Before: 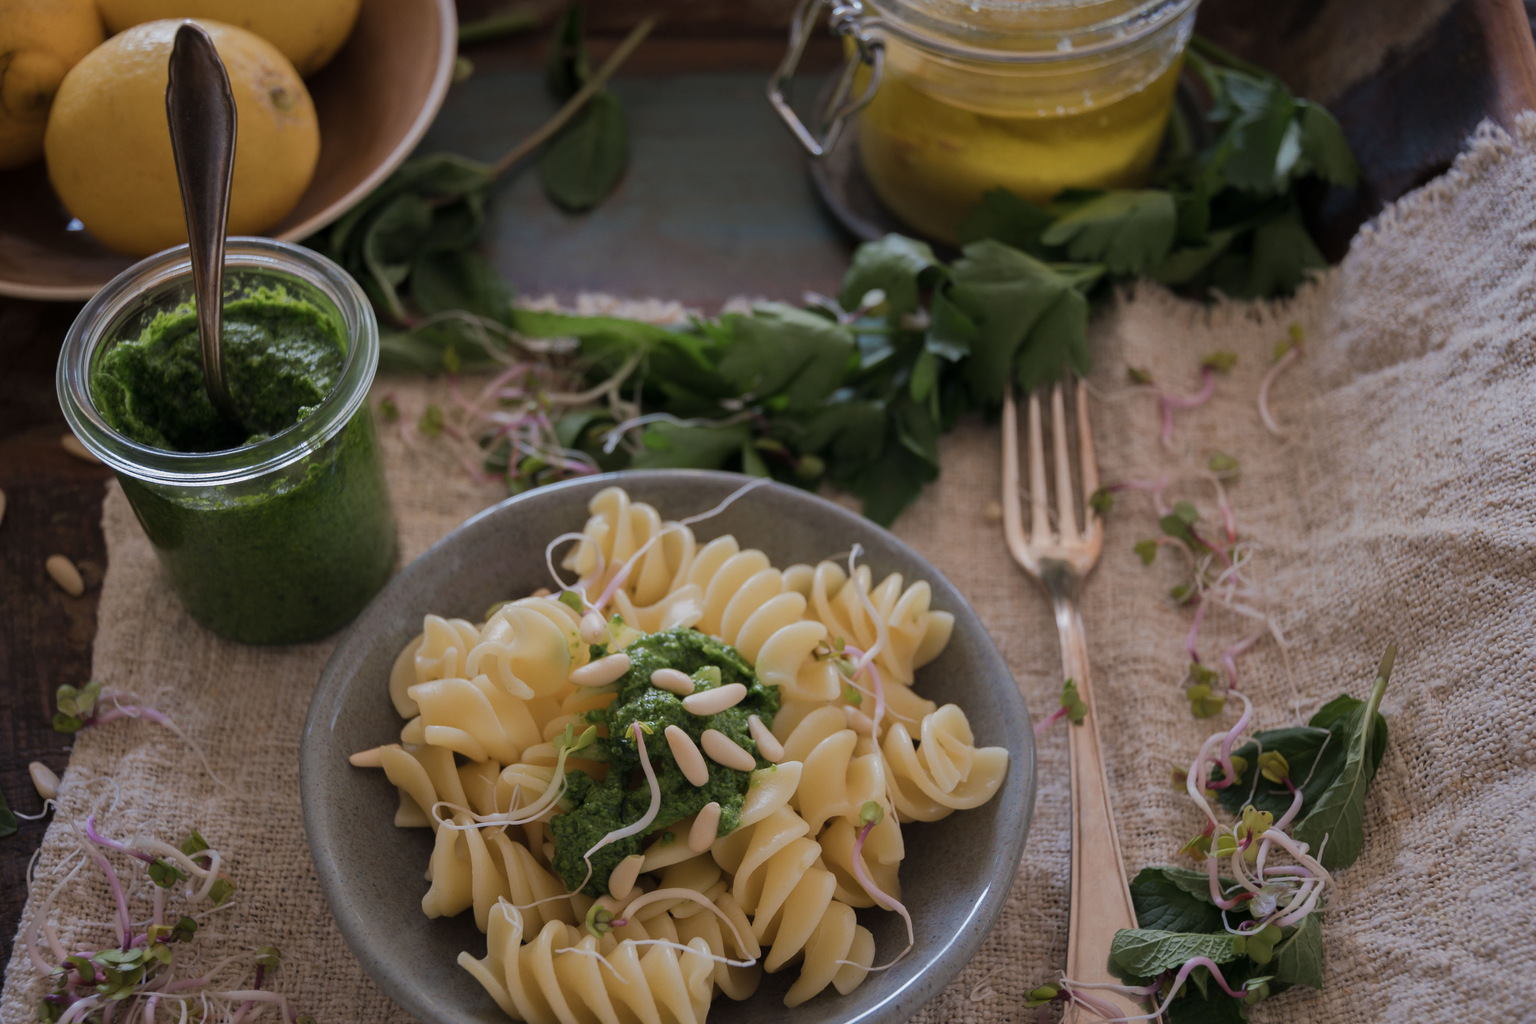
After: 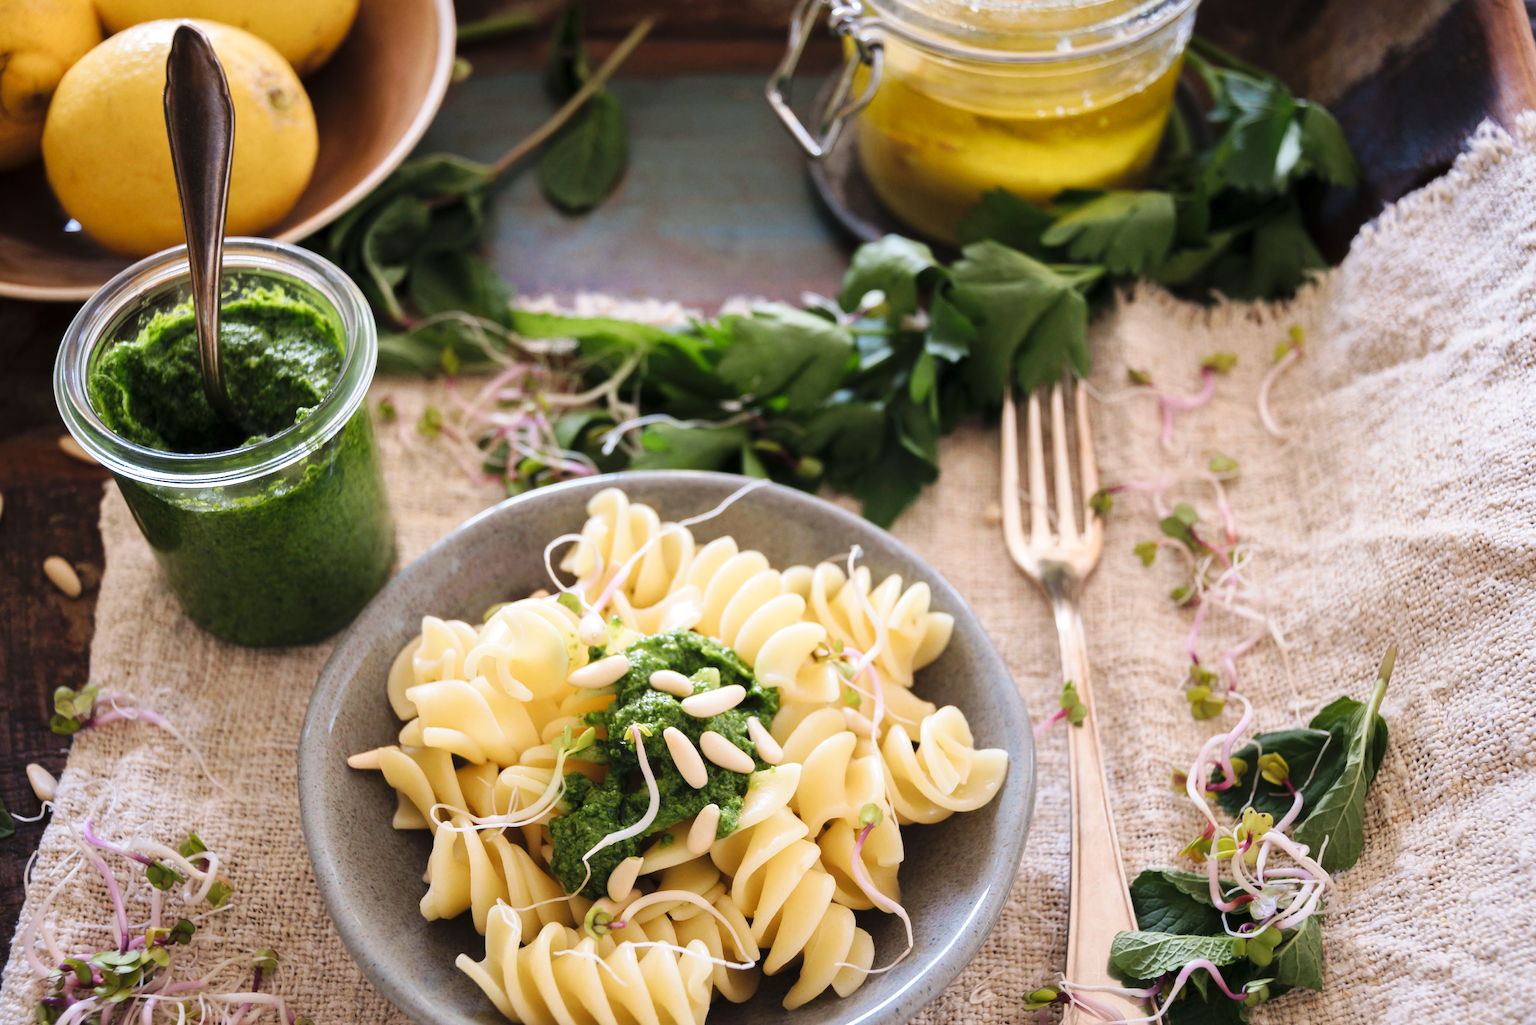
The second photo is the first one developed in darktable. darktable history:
exposure: black level correction 0, exposure 0.929 EV, compensate highlight preservation false
base curve: curves: ch0 [(0, 0) (0.032, 0.025) (0.121, 0.166) (0.206, 0.329) (0.605, 0.79) (1, 1)], preserve colors none
crop and rotate: left 0.195%, bottom 0.007%
tone equalizer: mask exposure compensation -0.494 EV
contrast brightness saturation: saturation -0.022
